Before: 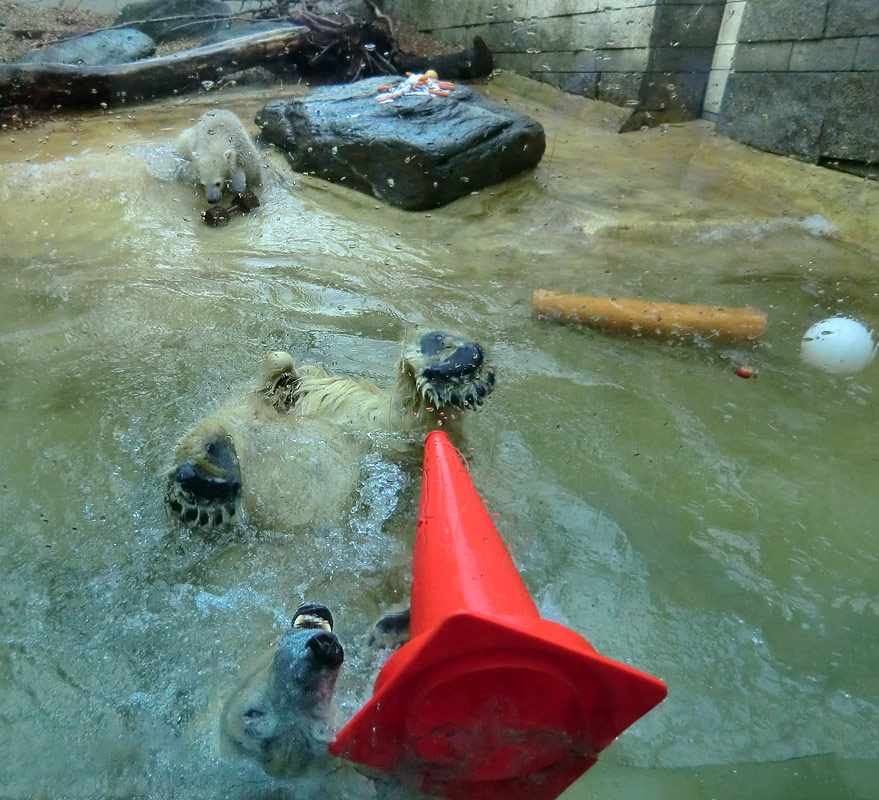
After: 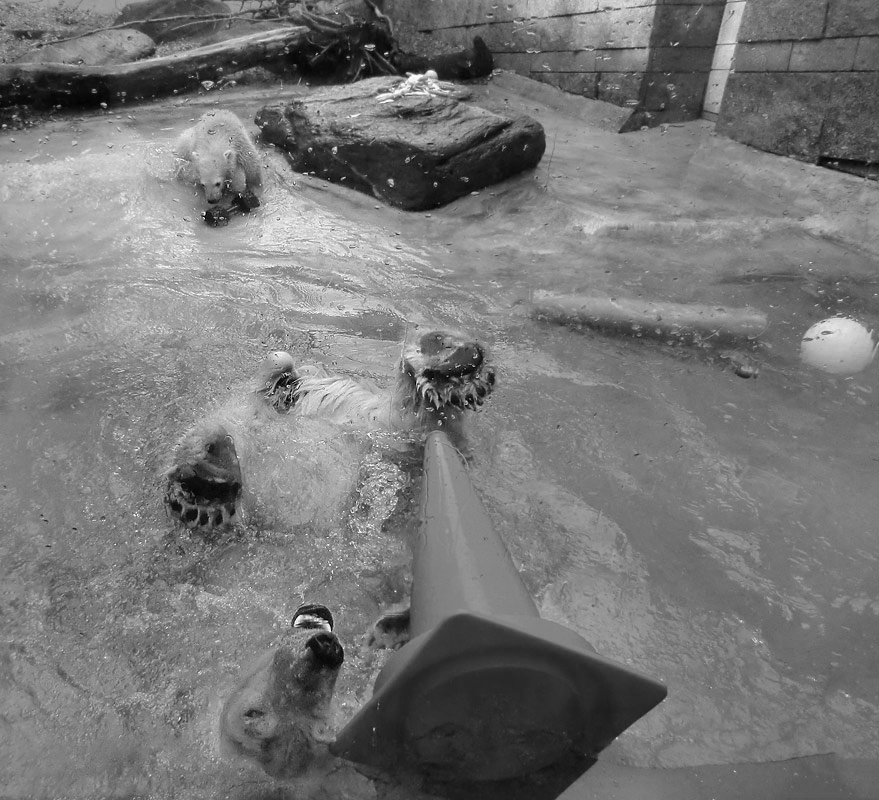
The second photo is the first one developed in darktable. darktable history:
color zones: curves: ch0 [(0, 0.613) (0.01, 0.613) (0.245, 0.448) (0.498, 0.529) (0.642, 0.665) (0.879, 0.777) (0.99, 0.613)]; ch1 [(0, 0) (0.143, 0) (0.286, 0) (0.429, 0) (0.571, 0) (0.714, 0) (0.857, 0)], mix -131.09%
monochrome: on, module defaults
shadows and highlights: shadows -40.15, highlights 62.88, soften with gaussian
